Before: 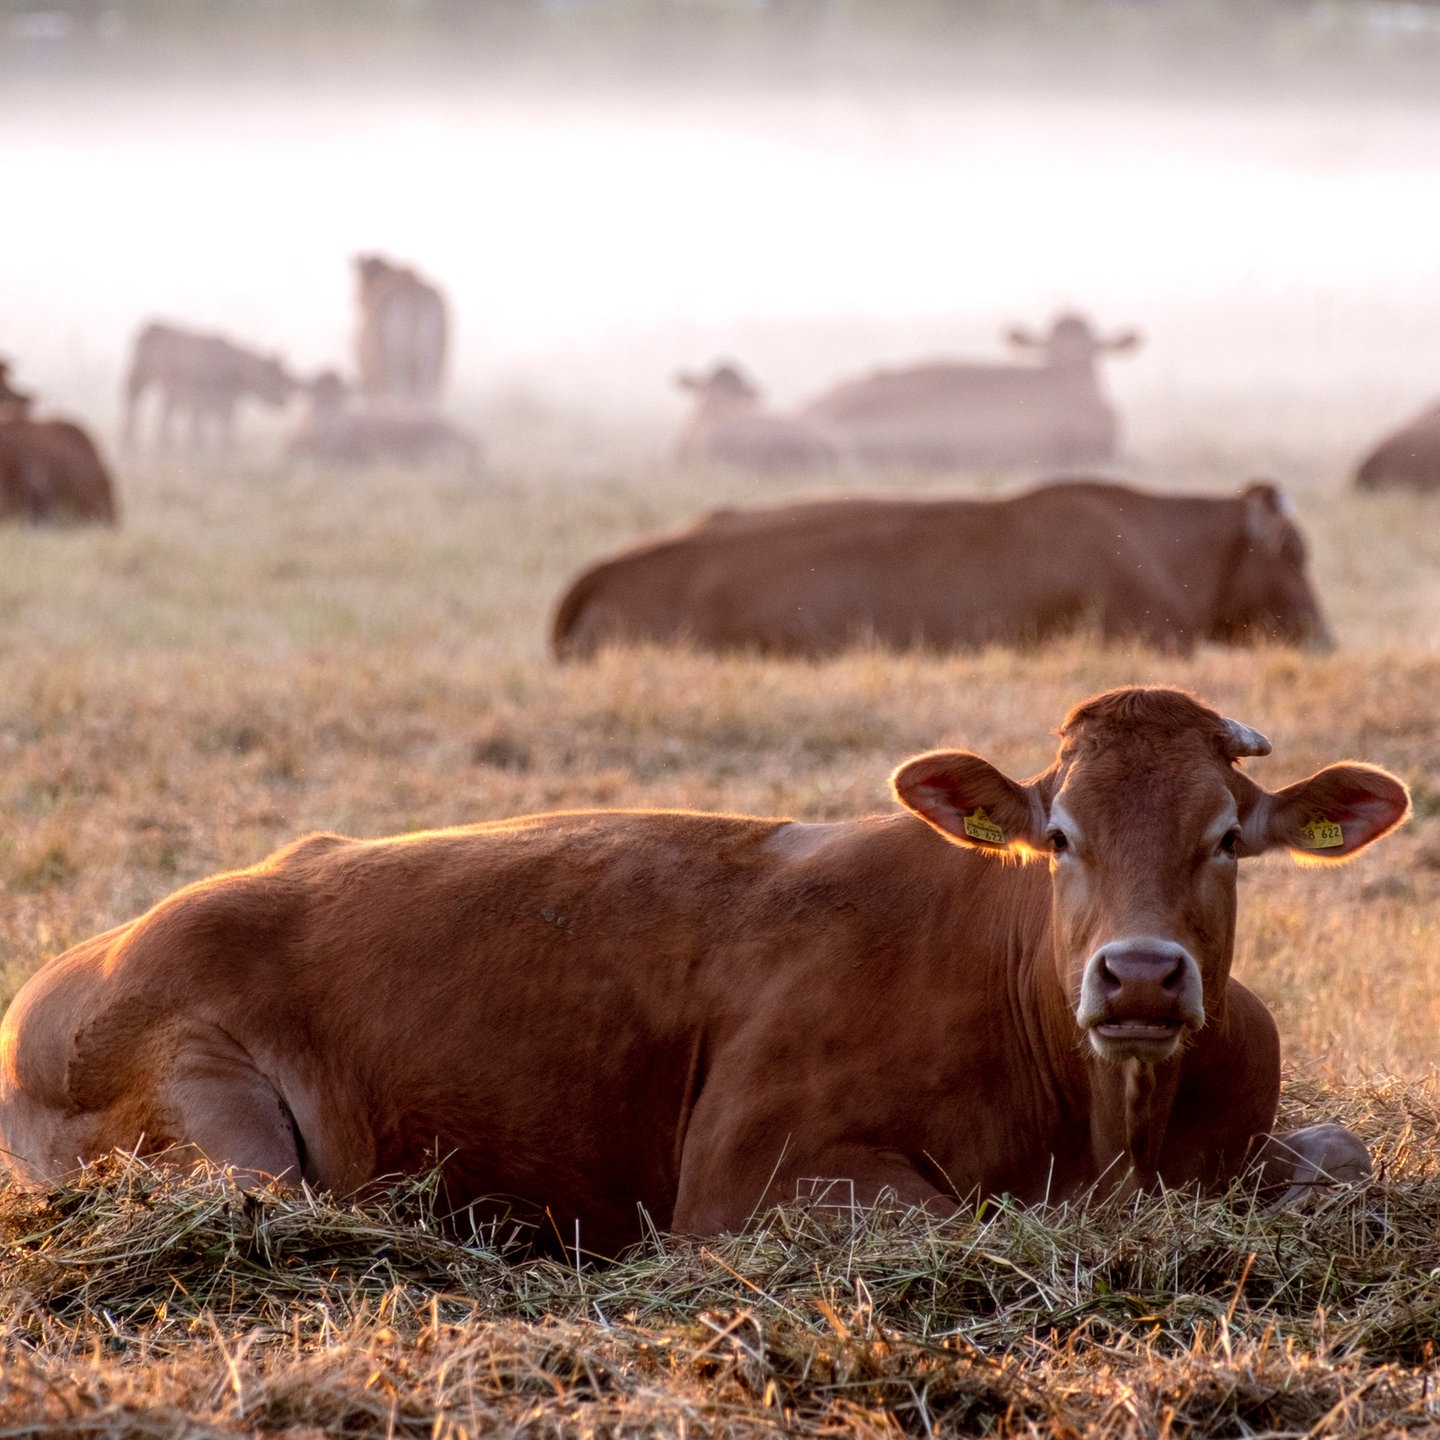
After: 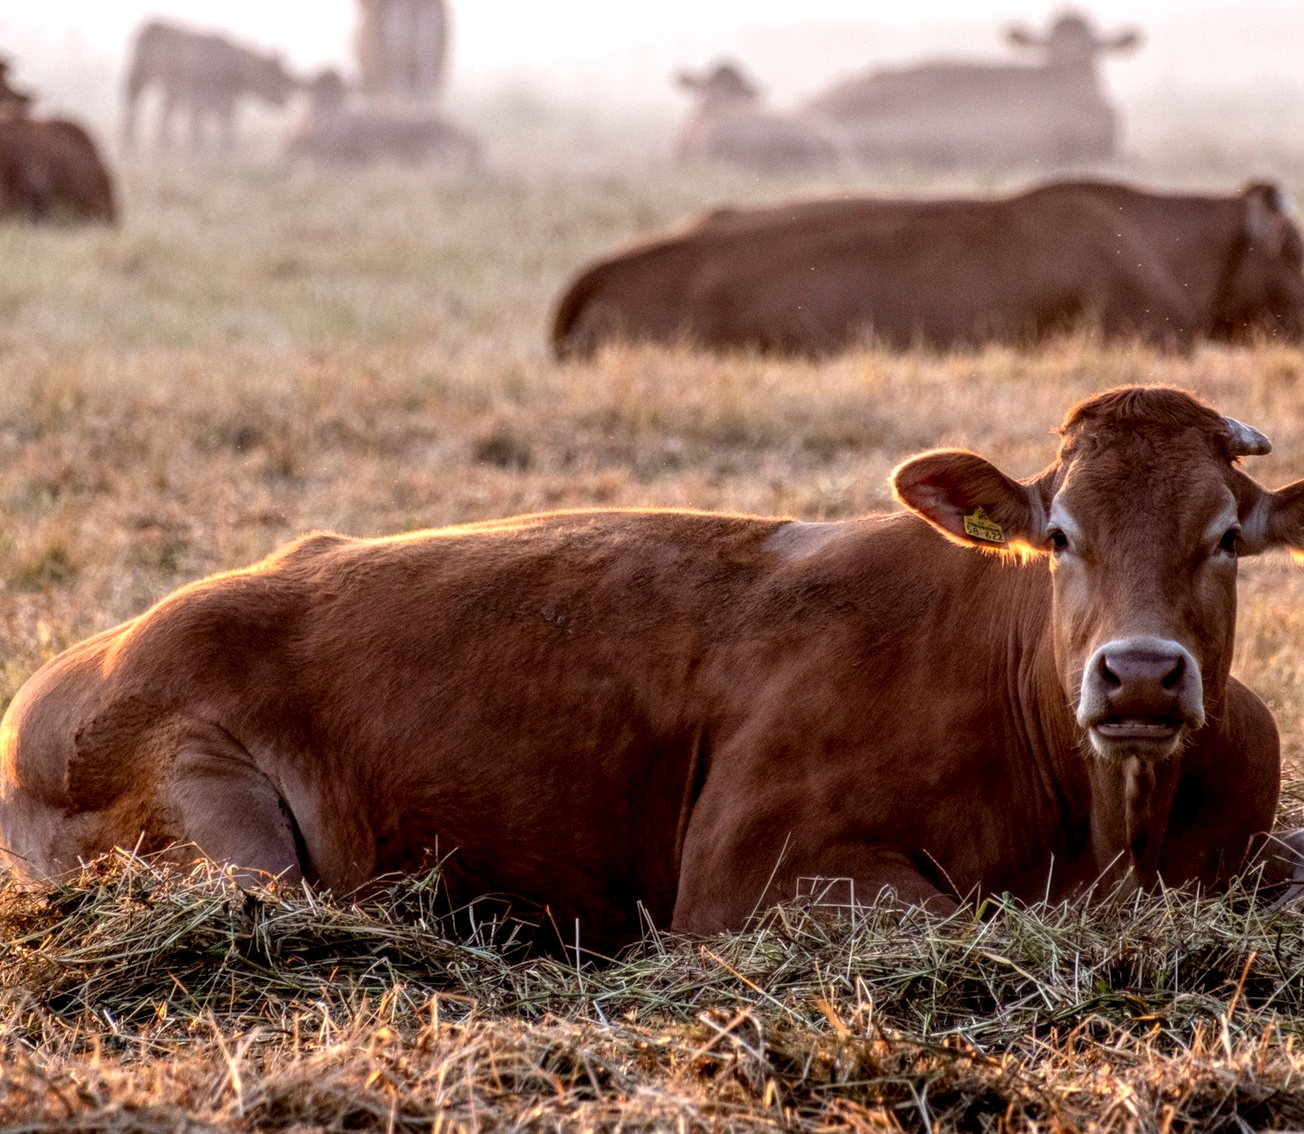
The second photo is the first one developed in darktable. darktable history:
crop: top 20.916%, right 9.437%, bottom 0.316%
local contrast: detail 142%
